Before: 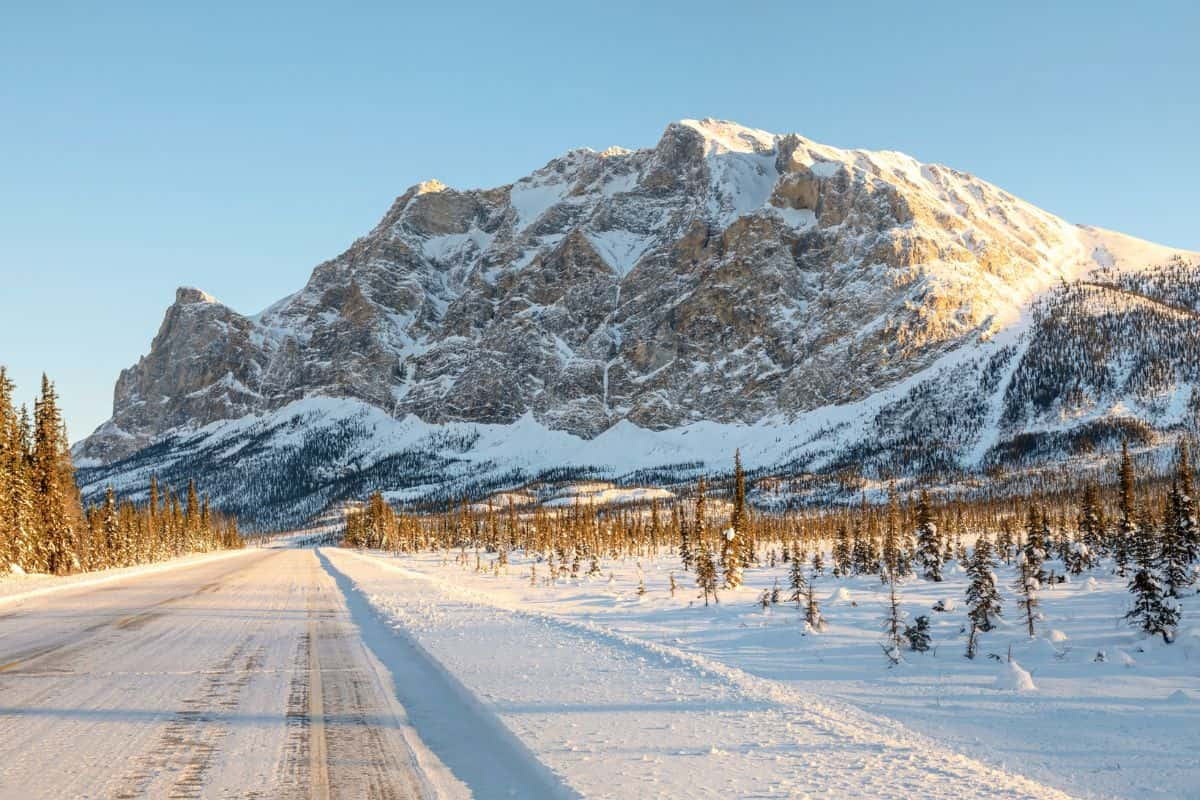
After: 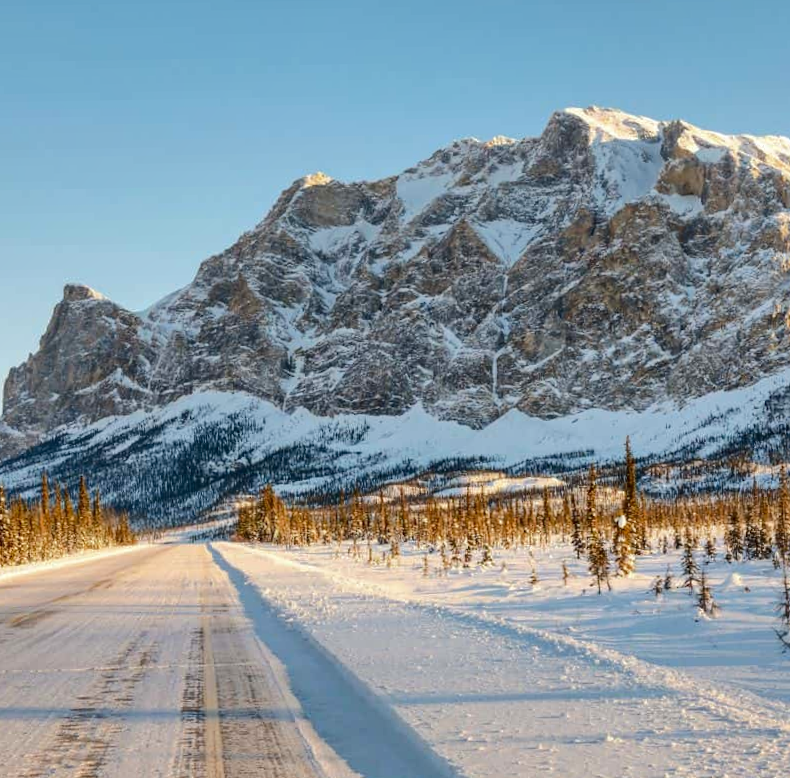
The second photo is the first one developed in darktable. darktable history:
crop and rotate: left 8.786%, right 24.548%
rotate and perspective: rotation -1°, crop left 0.011, crop right 0.989, crop top 0.025, crop bottom 0.975
contrast brightness saturation: contrast 0.07, brightness -0.13, saturation 0.06
shadows and highlights: low approximation 0.01, soften with gaussian
rgb levels: preserve colors max RGB
base curve: curves: ch0 [(0, 0) (0.262, 0.32) (0.722, 0.705) (1, 1)]
